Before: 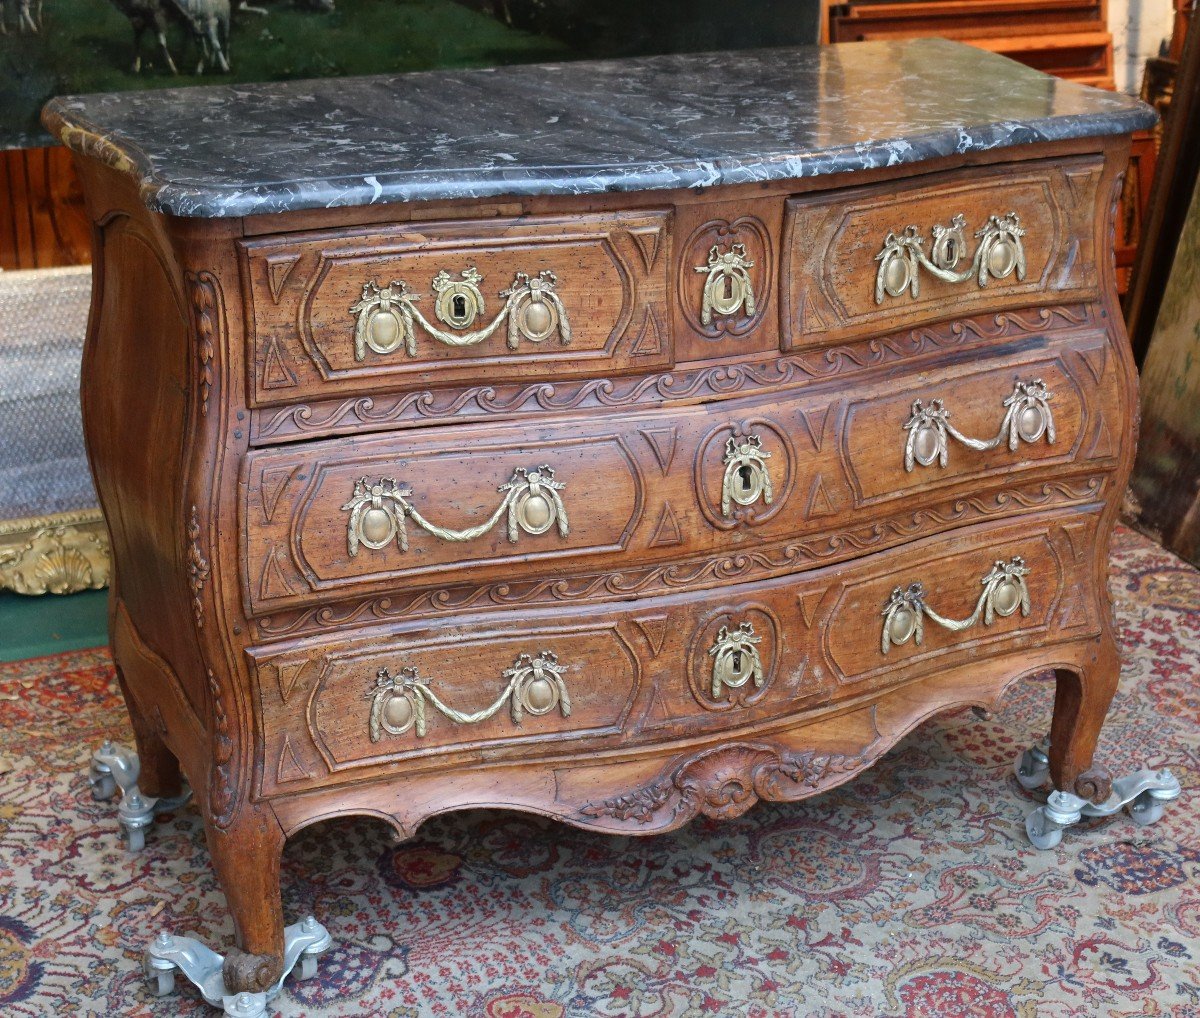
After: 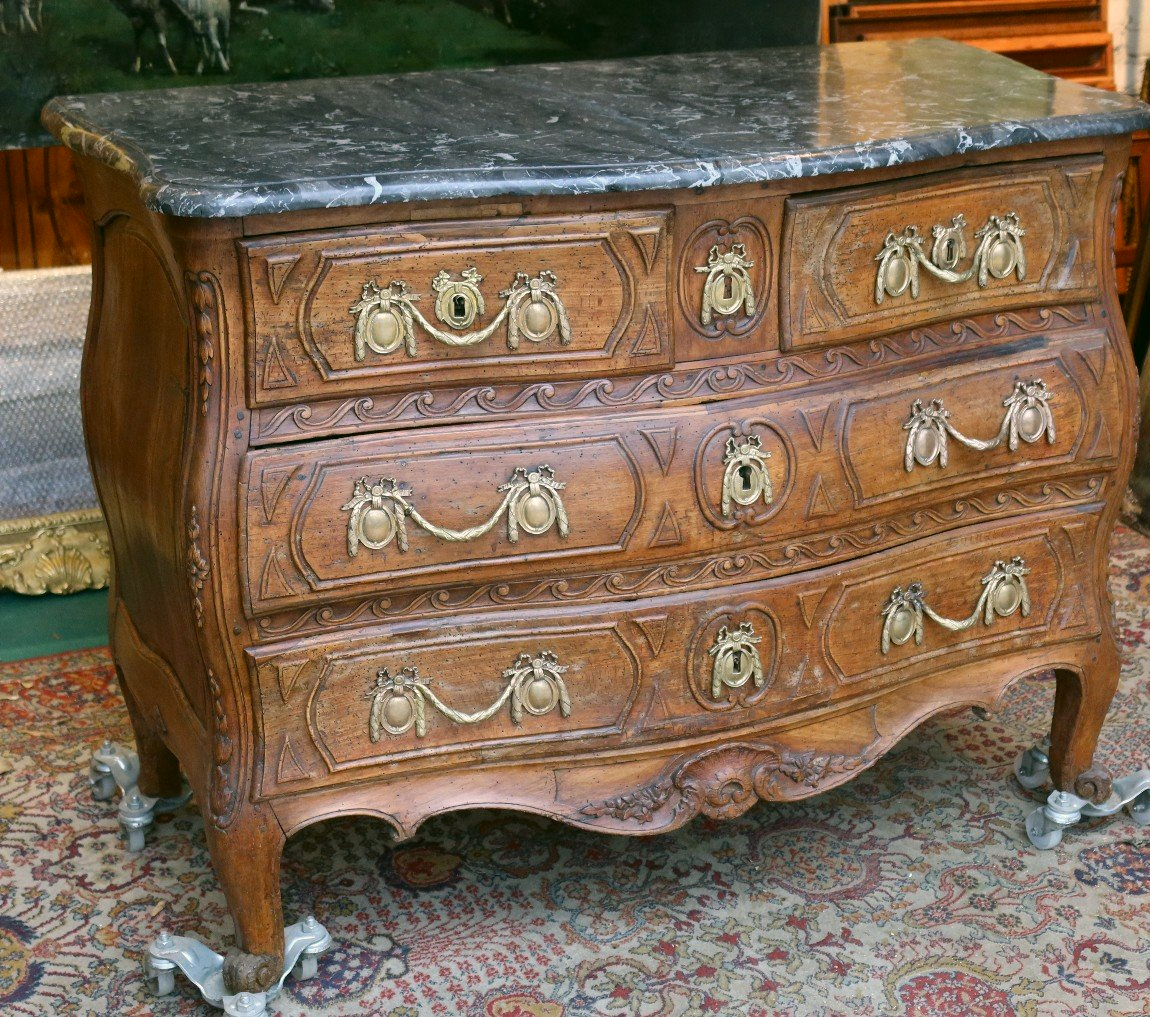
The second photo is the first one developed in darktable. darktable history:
color correction: highlights a* 4.02, highlights b* 4.98, shadows a* -7.55, shadows b* 4.98
crop: right 4.126%, bottom 0.031%
